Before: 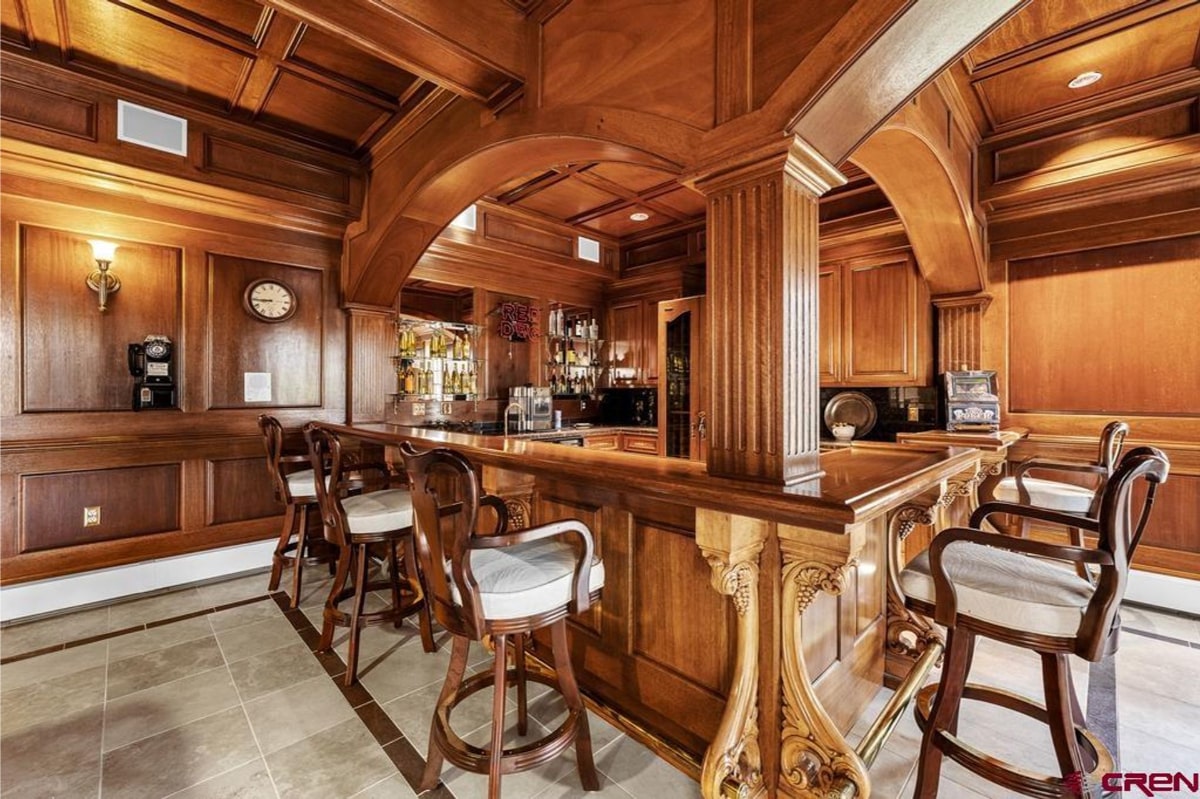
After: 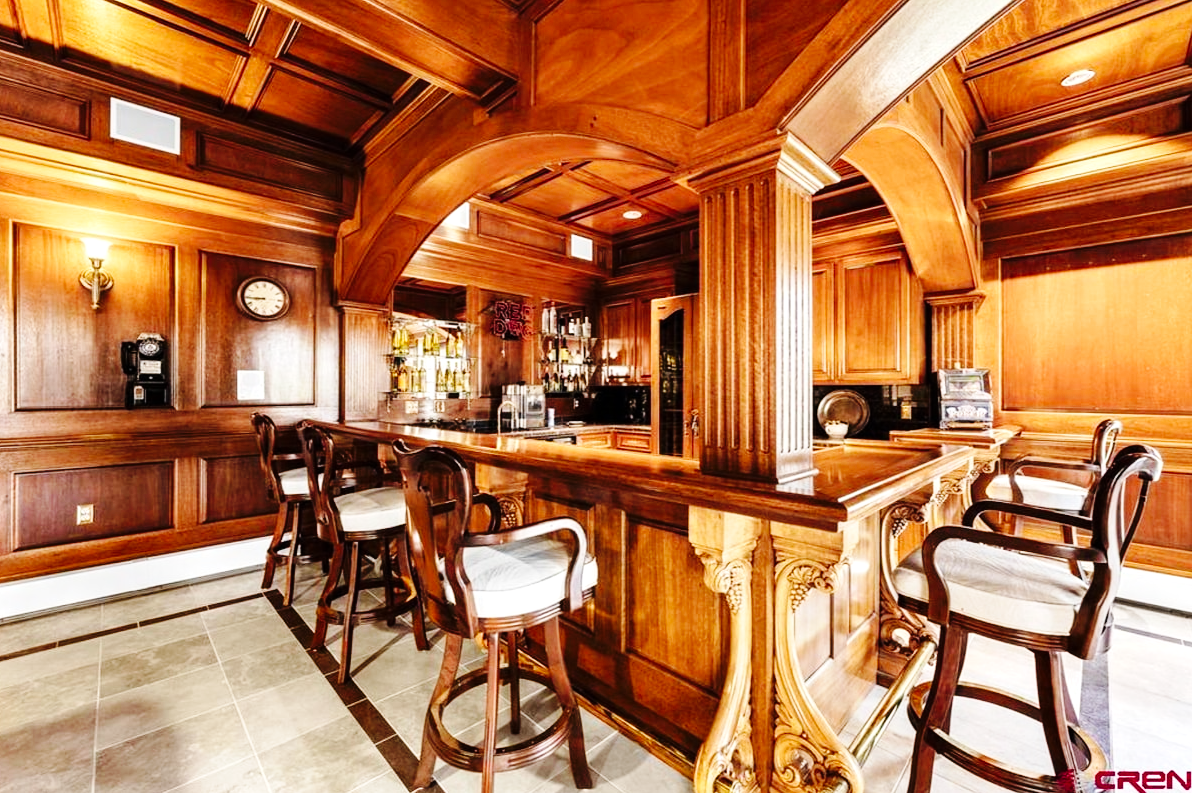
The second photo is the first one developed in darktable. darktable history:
crop and rotate: left 0.593%, top 0.35%, bottom 0.287%
tone equalizer: -8 EV -0.452 EV, -7 EV -0.392 EV, -6 EV -0.335 EV, -5 EV -0.184 EV, -3 EV 0.252 EV, -2 EV 0.34 EV, -1 EV 0.388 EV, +0 EV 0.392 EV
base curve: curves: ch0 [(0, 0) (0.036, 0.025) (0.121, 0.166) (0.206, 0.329) (0.605, 0.79) (1, 1)], preserve colors none
